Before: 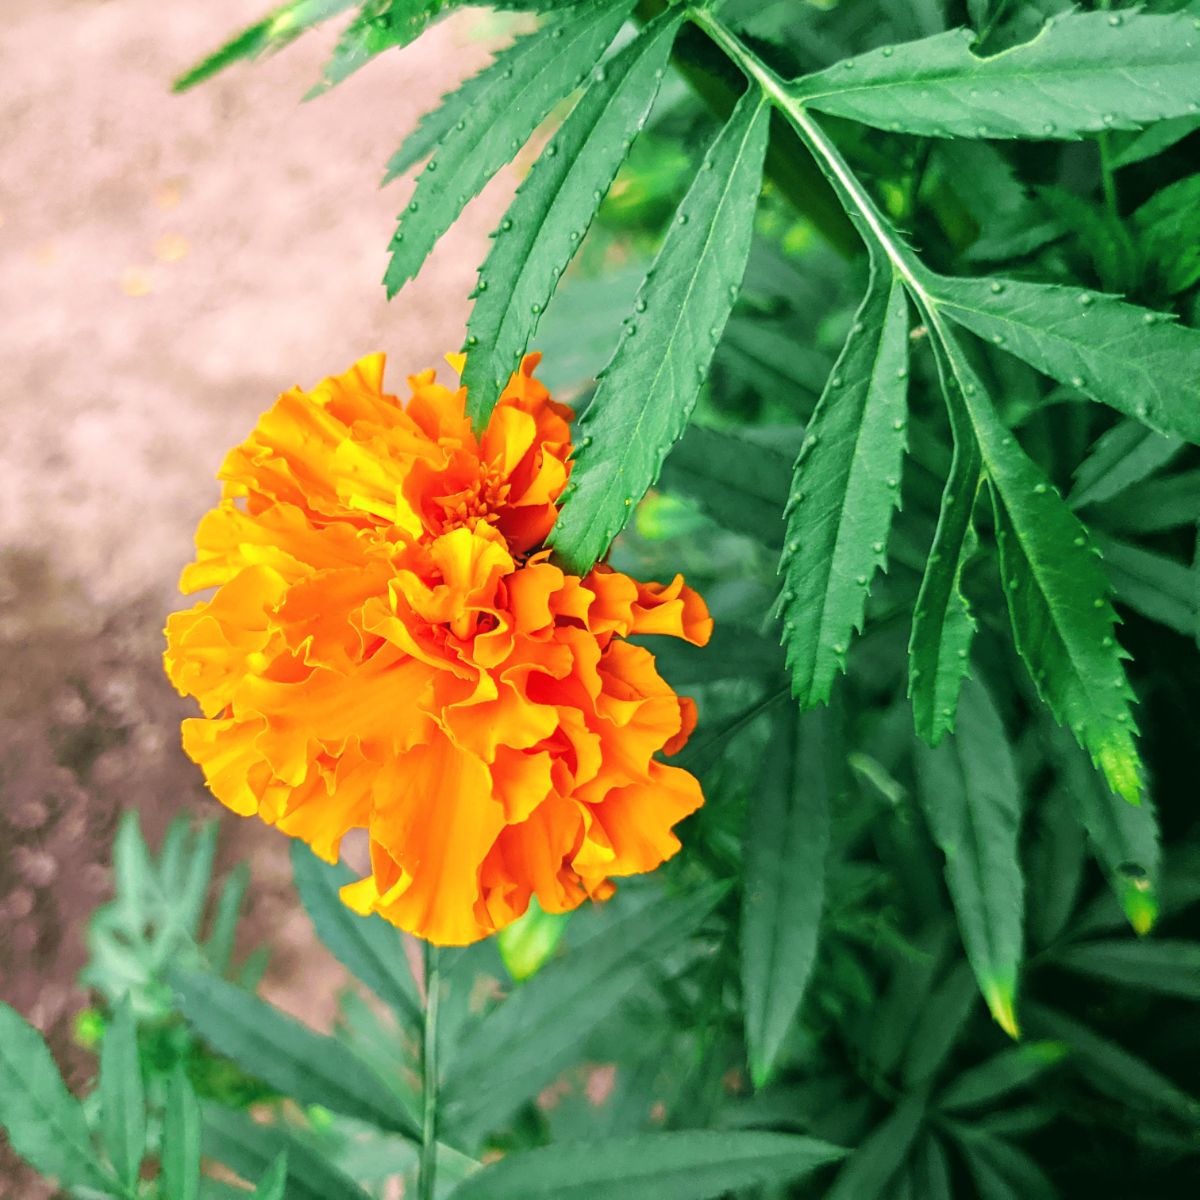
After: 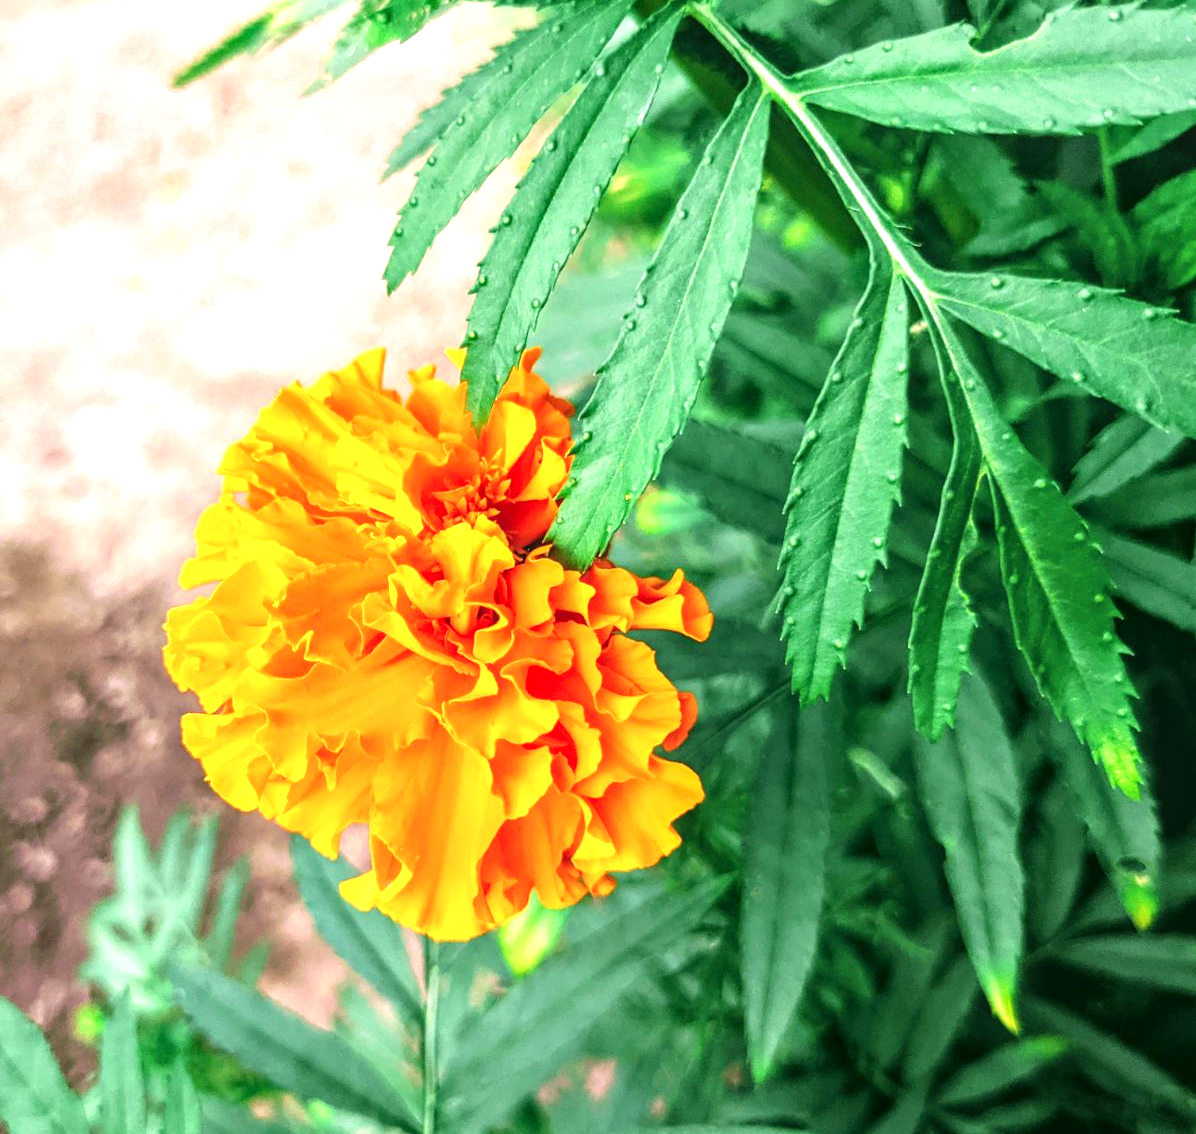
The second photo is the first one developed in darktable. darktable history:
crop: top 0.448%, right 0.264%, bottom 5.045%
local contrast: on, module defaults
exposure: black level correction 0, exposure 0.7 EV, compensate exposure bias true, compensate highlight preservation false
tone equalizer: on, module defaults
